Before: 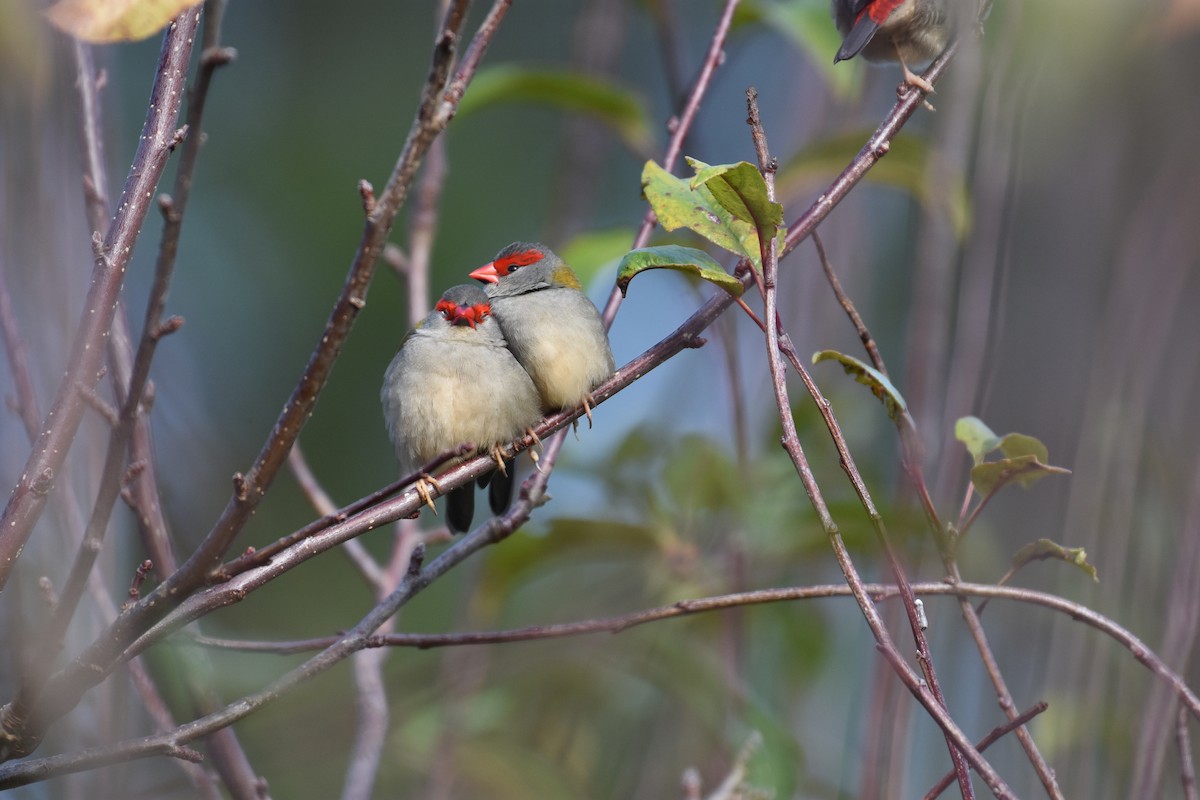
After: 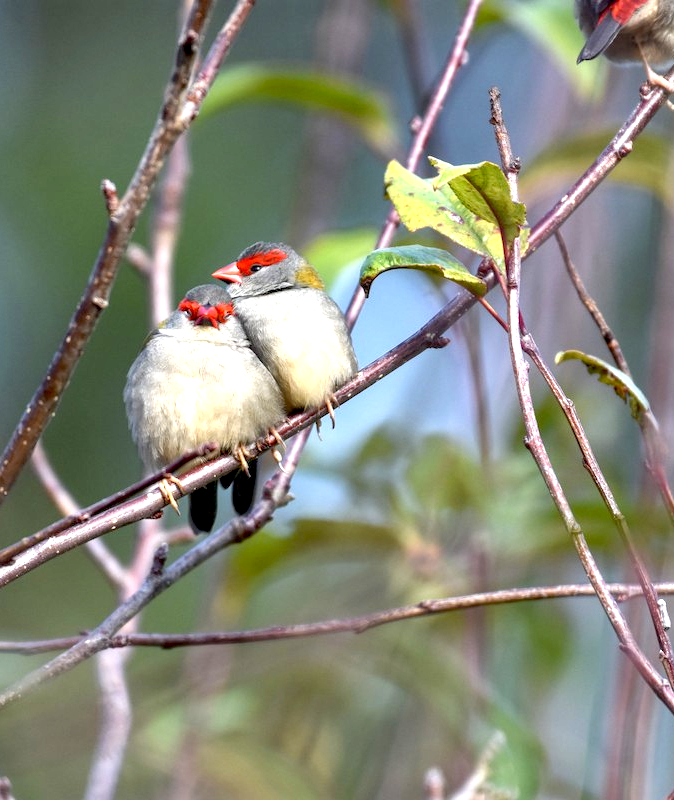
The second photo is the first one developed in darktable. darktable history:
shadows and highlights: soften with gaussian
crop: left 21.48%, right 22.344%
exposure: black level correction 0.011, exposure 1.081 EV, compensate highlight preservation false
local contrast: on, module defaults
